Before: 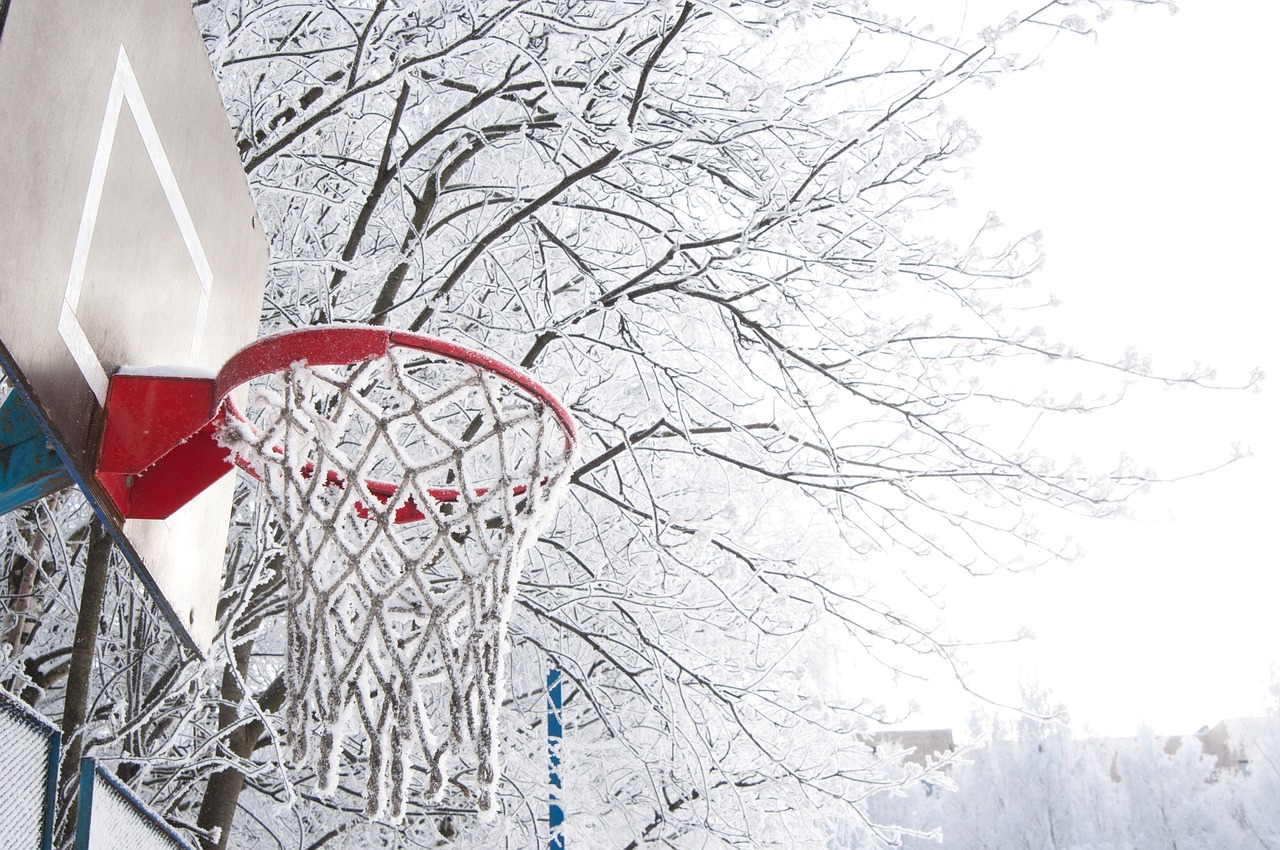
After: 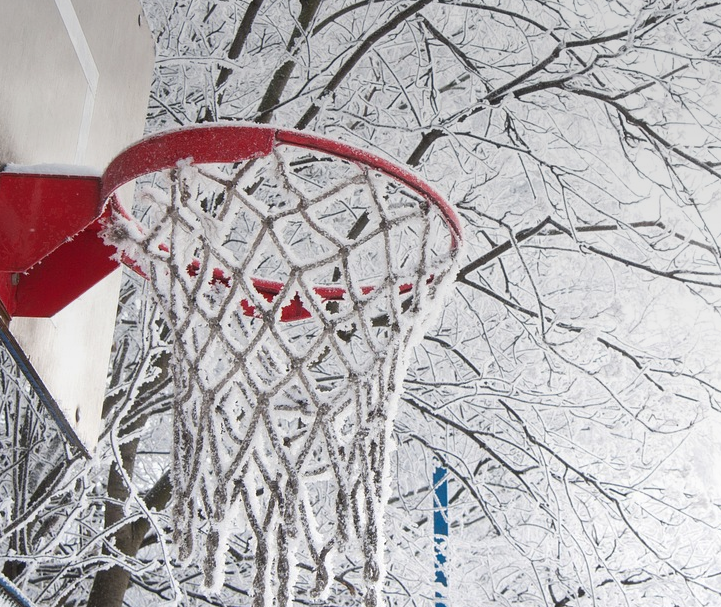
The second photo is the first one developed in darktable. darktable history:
crop: left 8.966%, top 23.852%, right 34.699%, bottom 4.703%
graduated density: on, module defaults
